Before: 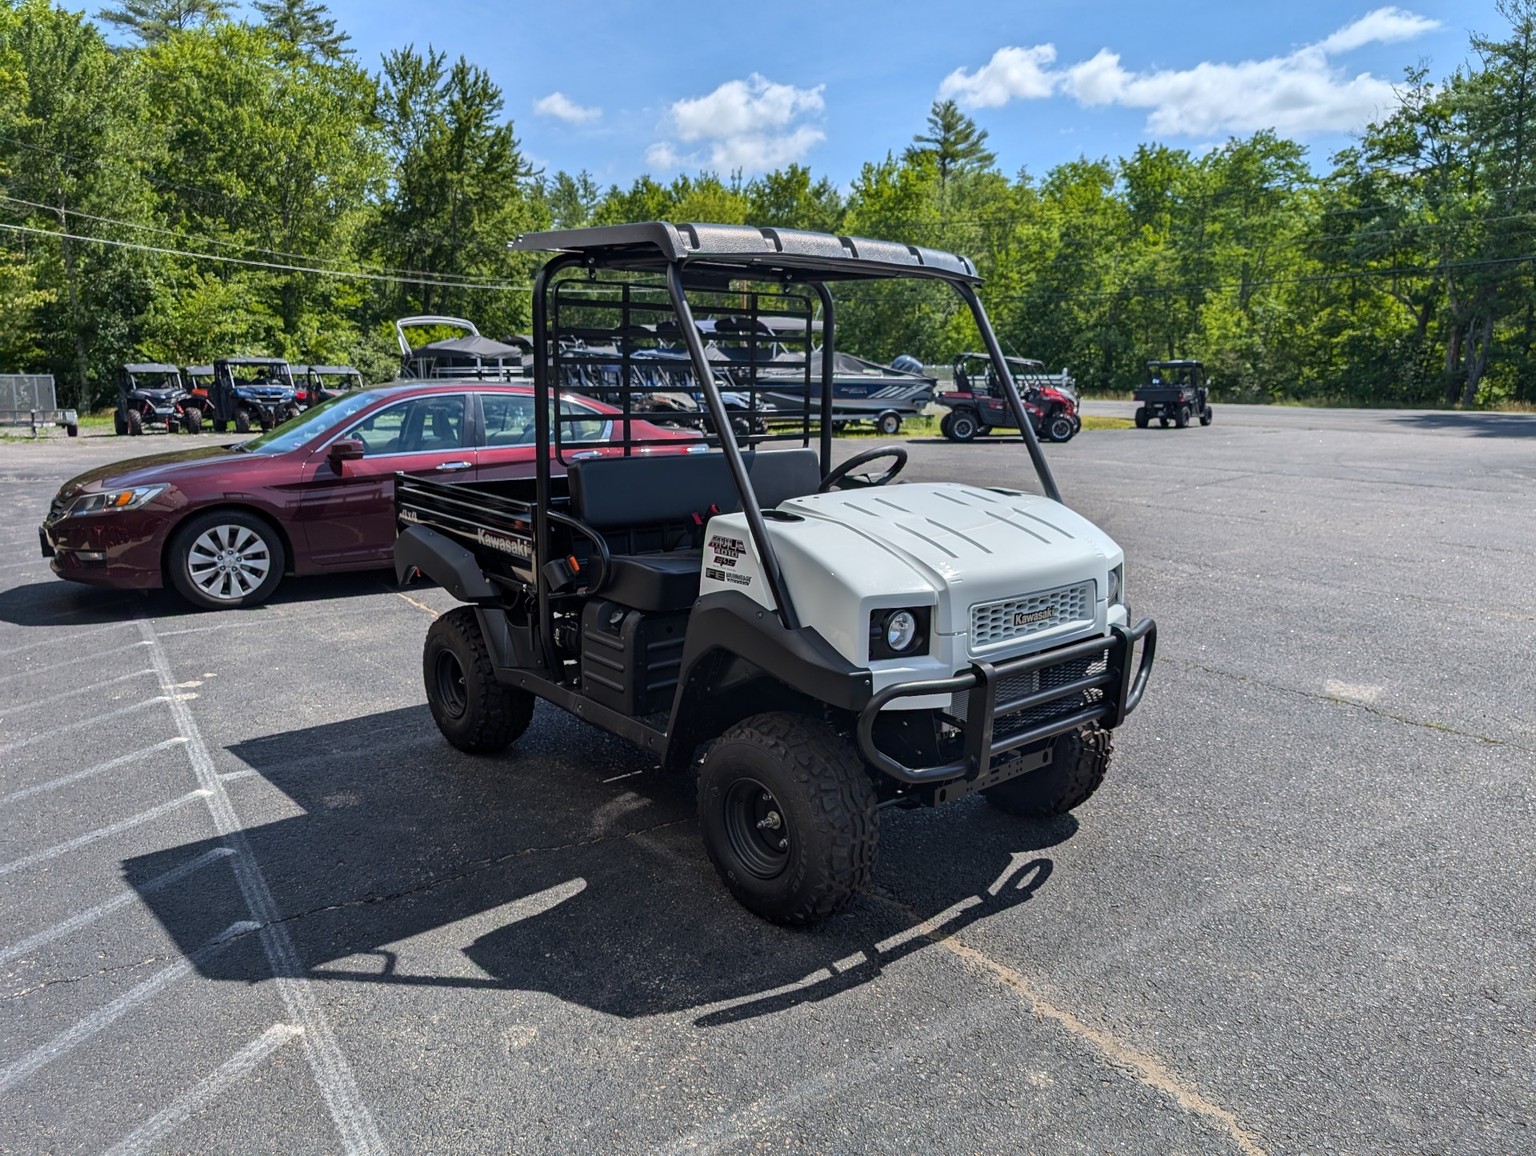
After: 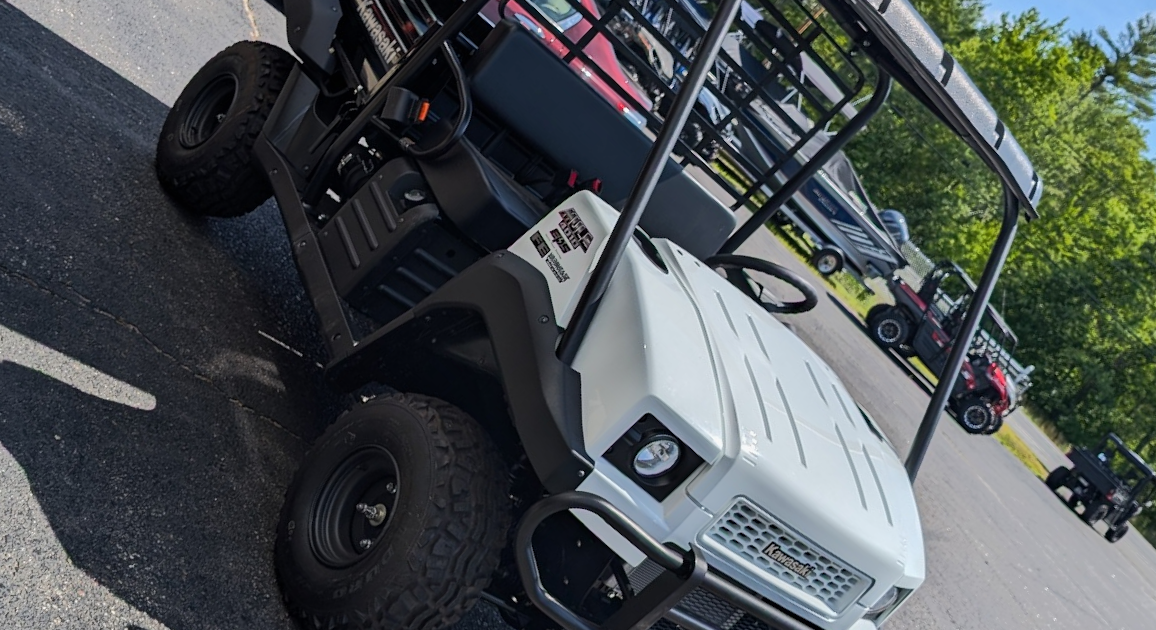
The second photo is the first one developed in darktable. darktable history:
exposure: black level correction 0, exposure 1.879 EV, compensate highlight preservation false
tone equalizer: -8 EV -2 EV, -7 EV -1.98 EV, -6 EV -1.96 EV, -5 EV -1.97 EV, -4 EV -1.97 EV, -3 EV -1.99 EV, -2 EV -1.98 EV, -1 EV -1.62 EV, +0 EV -1.97 EV, edges refinement/feathering 500, mask exposure compensation -1.57 EV, preserve details no
crop and rotate: angle -44.44°, top 16.684%, right 0.996%, bottom 11.624%
